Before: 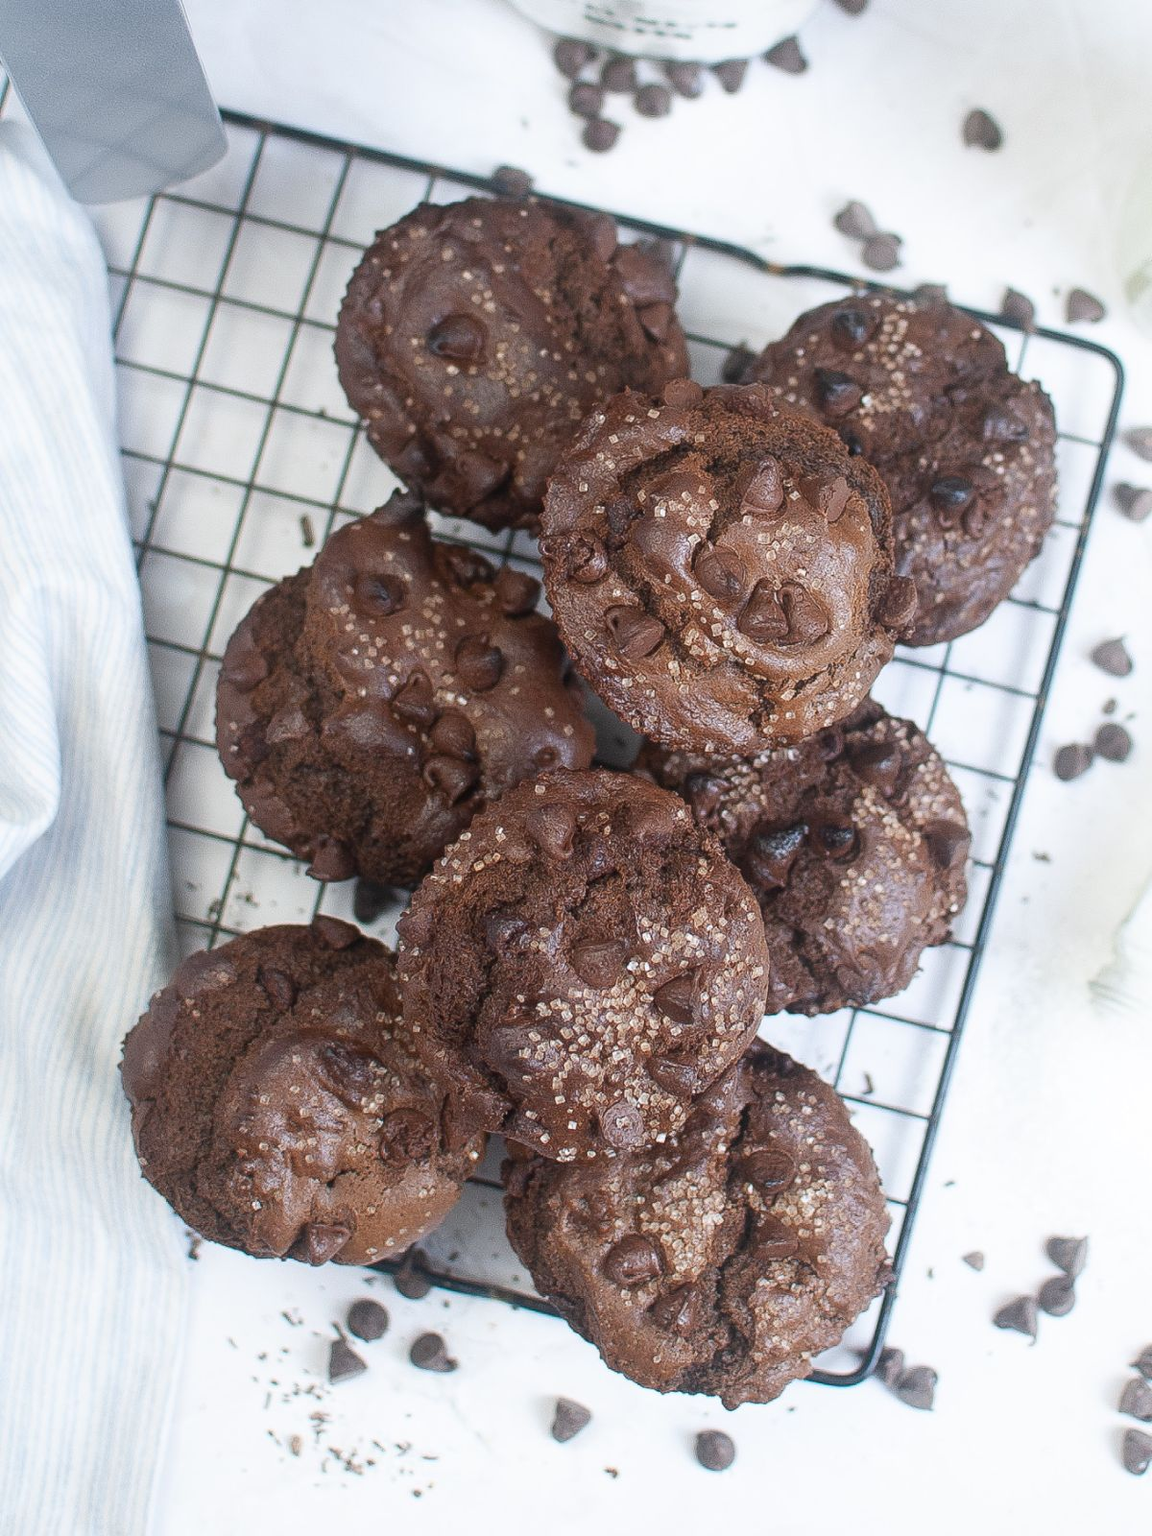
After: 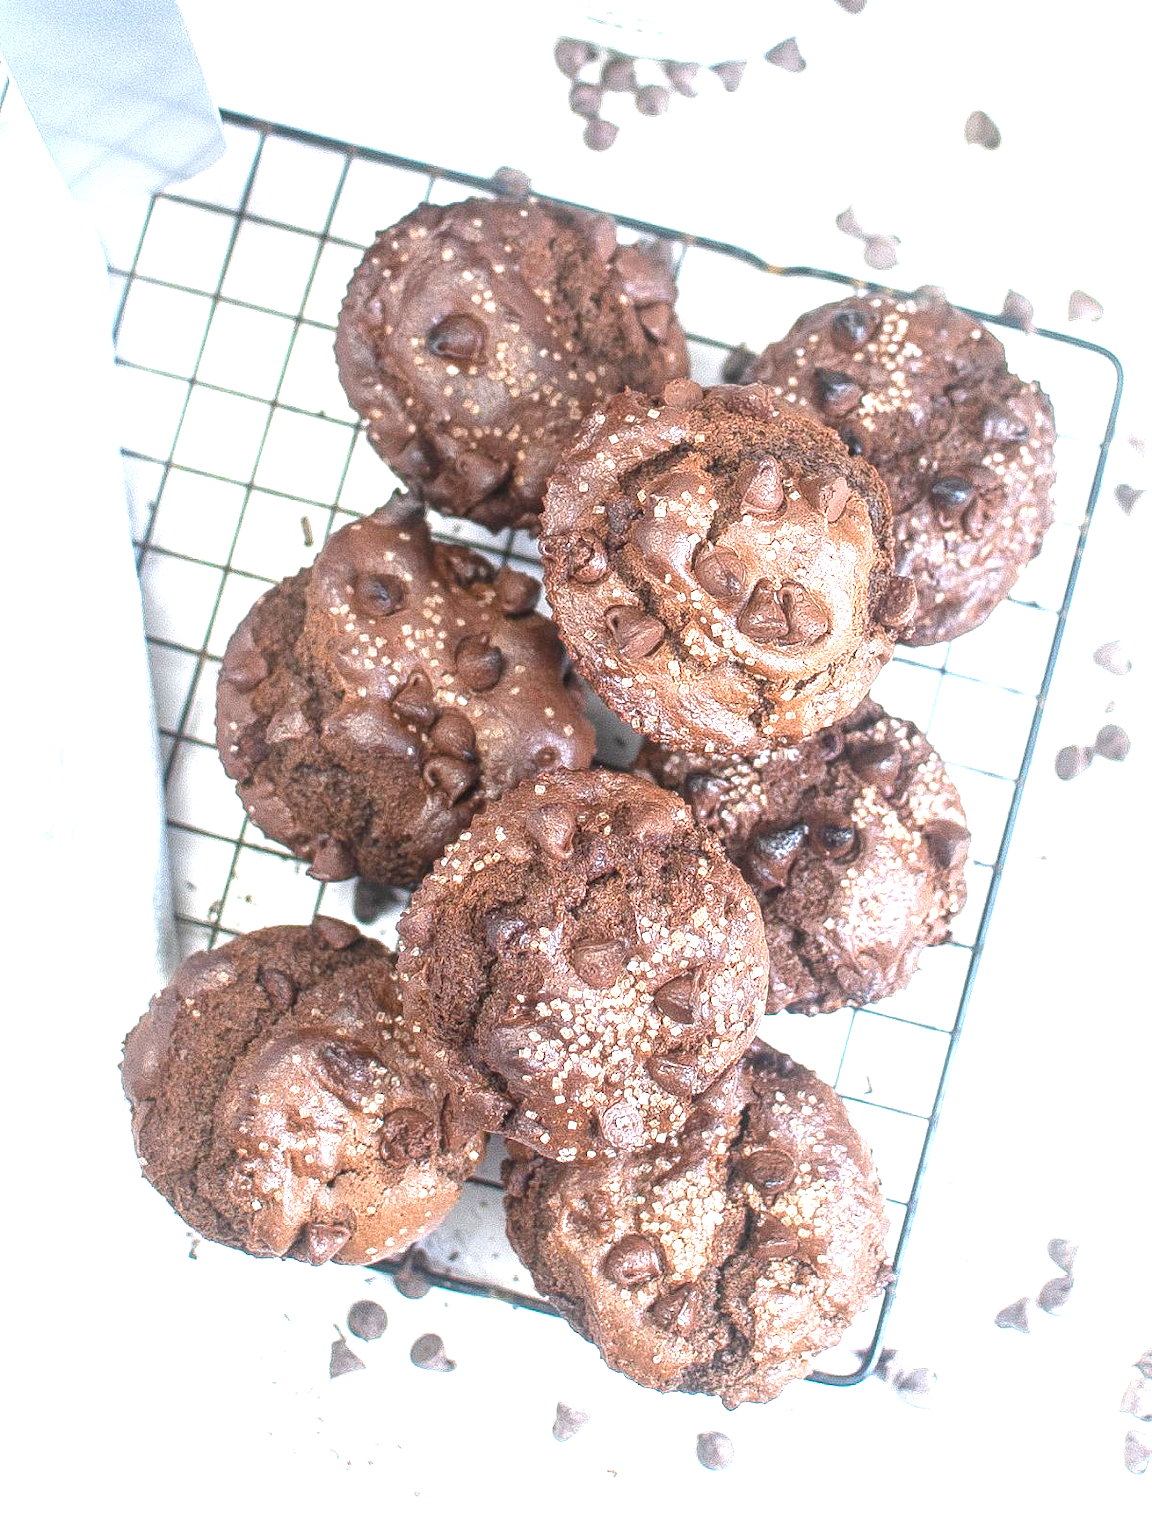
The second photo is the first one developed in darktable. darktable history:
local contrast: on, module defaults
exposure: black level correction 0.001, exposure 1.399 EV, compensate highlight preservation false
